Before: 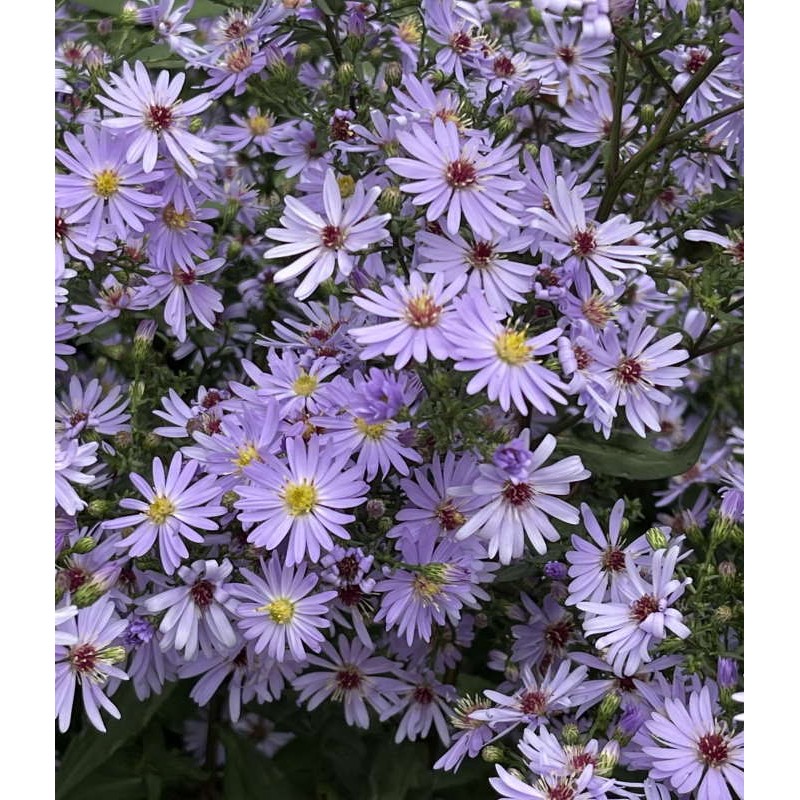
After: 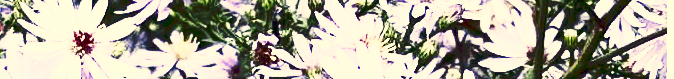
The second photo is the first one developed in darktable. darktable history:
white balance: emerald 1
contrast brightness saturation: contrast 0.5, saturation -0.1
filmic rgb: middle gray luminance 9.23%, black relative exposure -10.55 EV, white relative exposure 3.45 EV, threshold 6 EV, target black luminance 0%, hardness 5.98, latitude 59.69%, contrast 1.087, highlights saturation mix 5%, shadows ↔ highlights balance 29.23%, add noise in highlights 0, preserve chrominance no, color science v3 (2019), use custom middle-gray values true, iterations of high-quality reconstruction 0, contrast in highlights soft, enable highlight reconstruction true
color correction: highlights a* 1.39, highlights b* 17.83
color calibration: illuminant custom, x 0.368, y 0.373, temperature 4330.32 K
crop and rotate: left 9.644%, top 9.491%, right 6.021%, bottom 80.509%
tone curve: curves: ch0 [(0, 0) (0.003, 0.037) (0.011, 0.061) (0.025, 0.104) (0.044, 0.145) (0.069, 0.145) (0.1, 0.127) (0.136, 0.175) (0.177, 0.207) (0.224, 0.252) (0.277, 0.341) (0.335, 0.446) (0.399, 0.554) (0.468, 0.658) (0.543, 0.757) (0.623, 0.843) (0.709, 0.919) (0.801, 0.958) (0.898, 0.975) (1, 1)], preserve colors none
velvia: strength 6%
